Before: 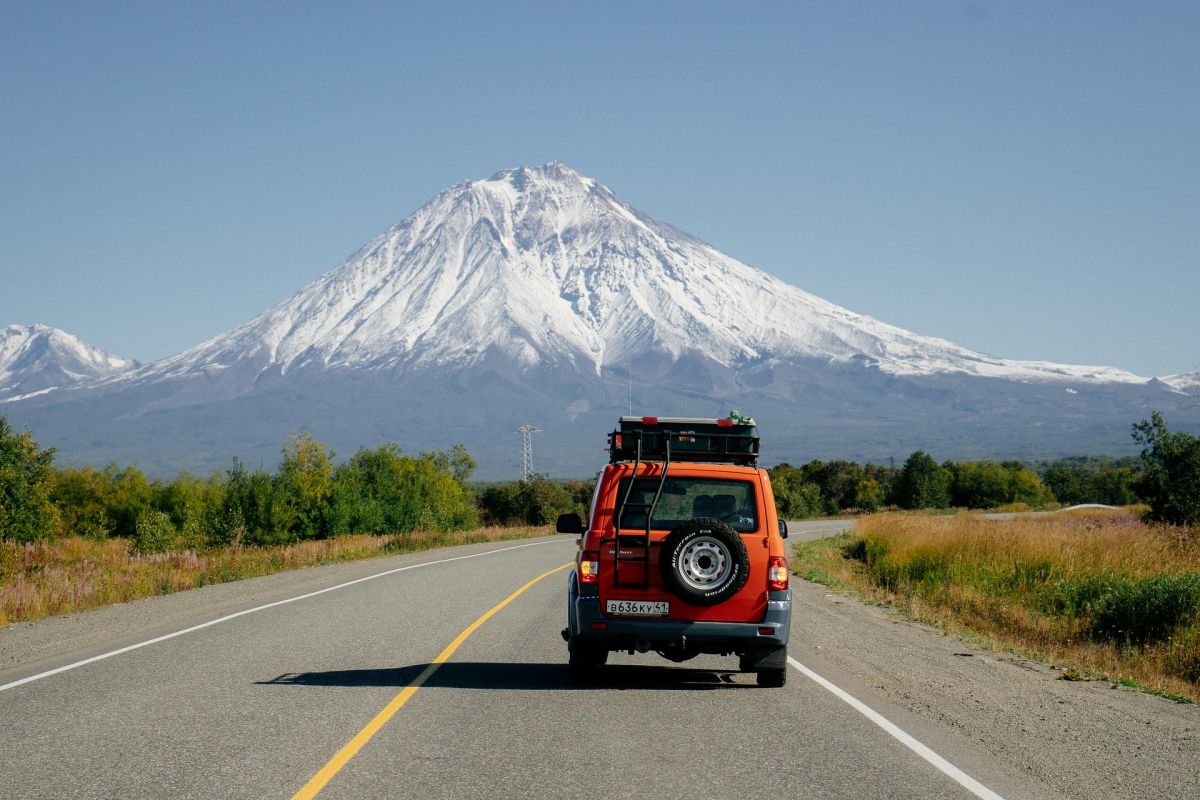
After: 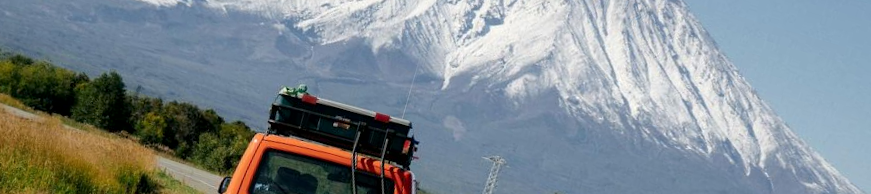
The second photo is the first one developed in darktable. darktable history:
local contrast: mode bilateral grid, contrast 20, coarseness 50, detail 130%, midtone range 0.2
crop and rotate: angle 16.12°, top 30.835%, bottom 35.653%
